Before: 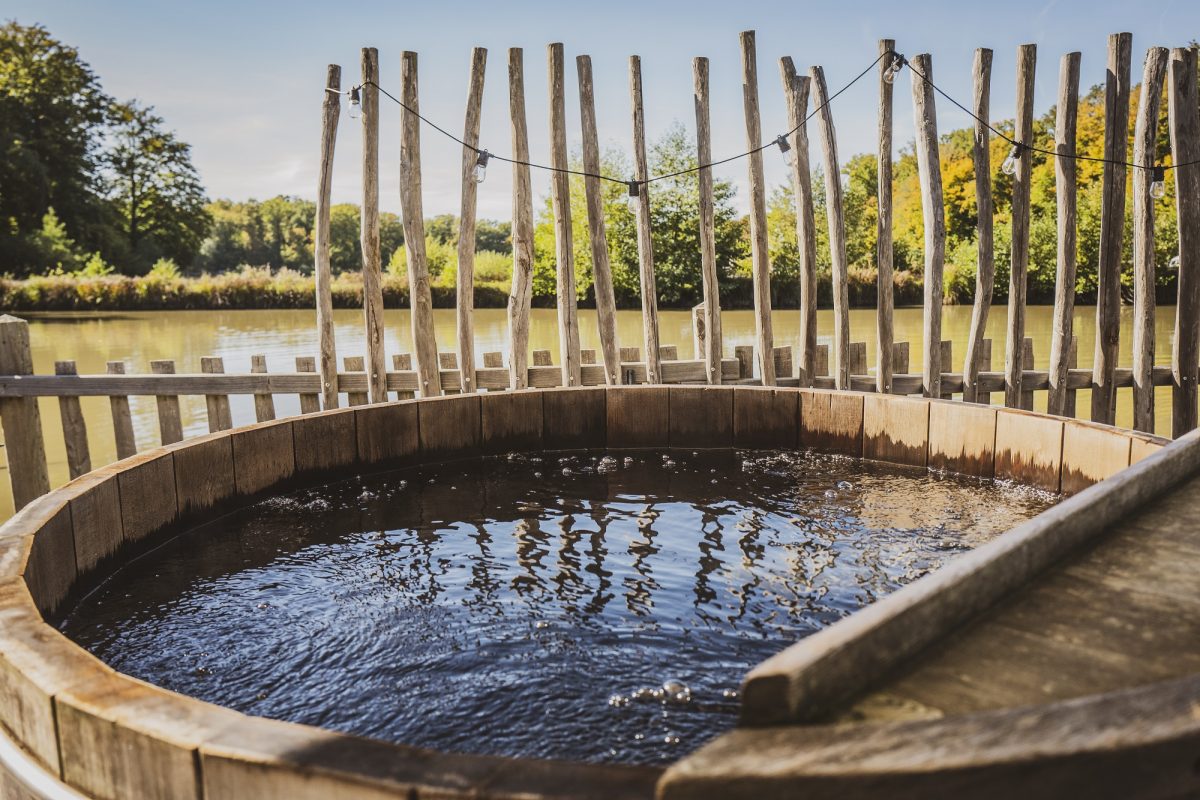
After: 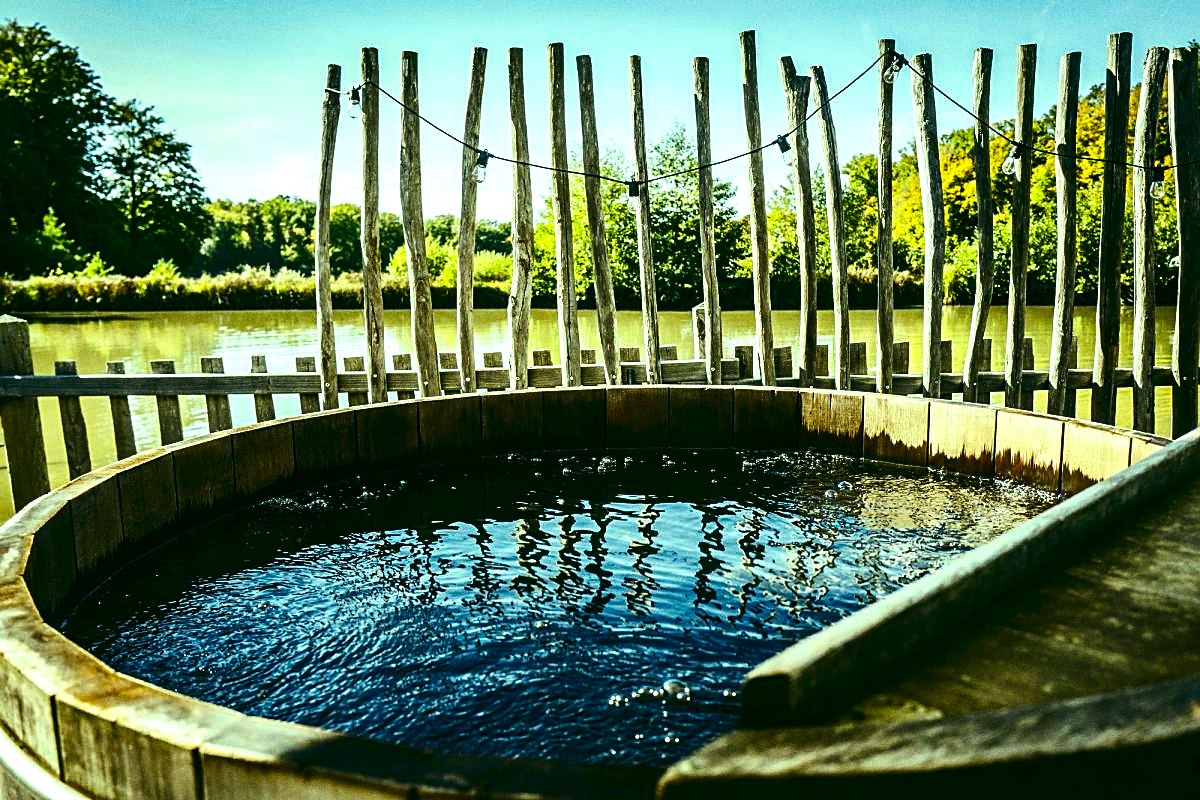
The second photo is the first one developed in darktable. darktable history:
grain: coarseness 0.09 ISO, strength 40%
contrast brightness saturation: contrast 0.1, brightness -0.26, saturation 0.14
sharpen: on, module defaults
color balance rgb: shadows lift › luminance -7.7%, shadows lift › chroma 2.13%, shadows lift › hue 165.27°, power › luminance -7.77%, power › chroma 1.1%, power › hue 215.88°, highlights gain › luminance 15.15%, highlights gain › chroma 7%, highlights gain › hue 125.57°, global offset › luminance -0.33%, global offset › chroma 0.11%, global offset › hue 165.27°, perceptual saturation grading › global saturation 24.42%, perceptual saturation grading › highlights -24.42%, perceptual saturation grading › mid-tones 24.42%, perceptual saturation grading › shadows 40%, perceptual brilliance grading › global brilliance -5%, perceptual brilliance grading › highlights 24.42%, perceptual brilliance grading › mid-tones 7%, perceptual brilliance grading › shadows -5%
